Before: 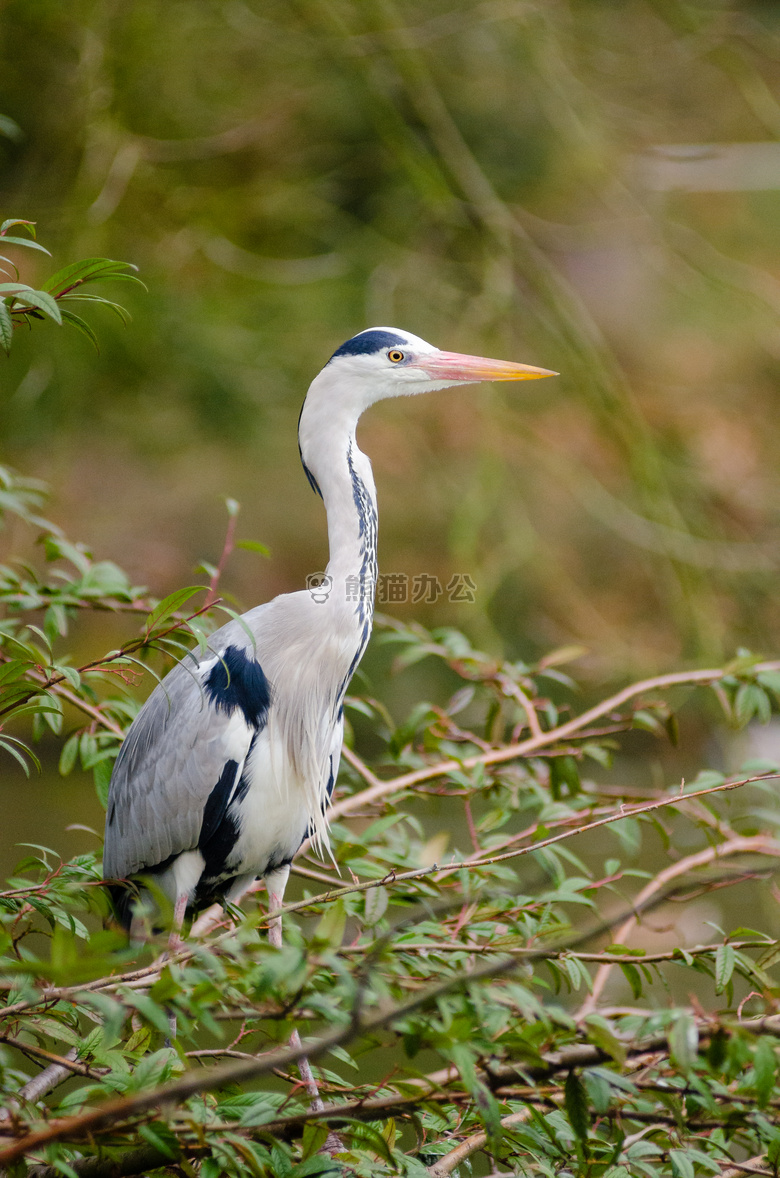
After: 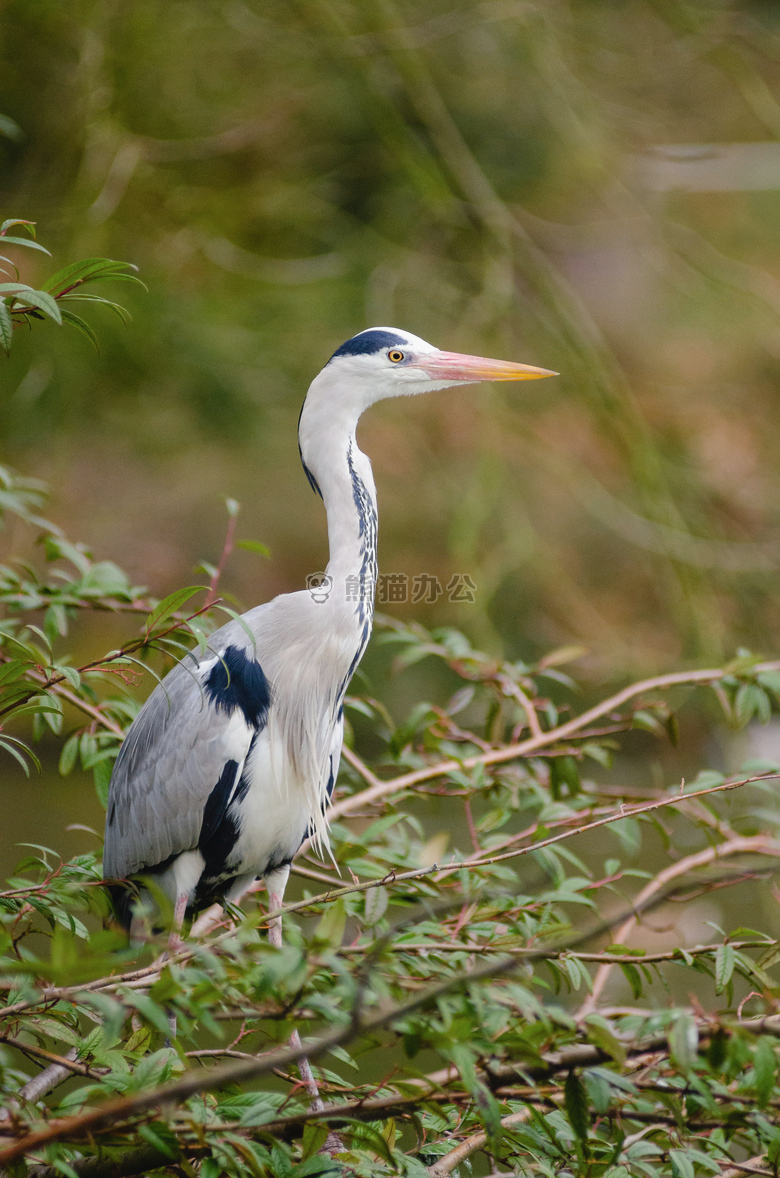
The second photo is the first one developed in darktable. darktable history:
contrast brightness saturation: contrast -0.08, brightness -0.04, saturation -0.11
tone equalizer: on, module defaults
exposure: exposure 0.081 EV, compensate highlight preservation false
